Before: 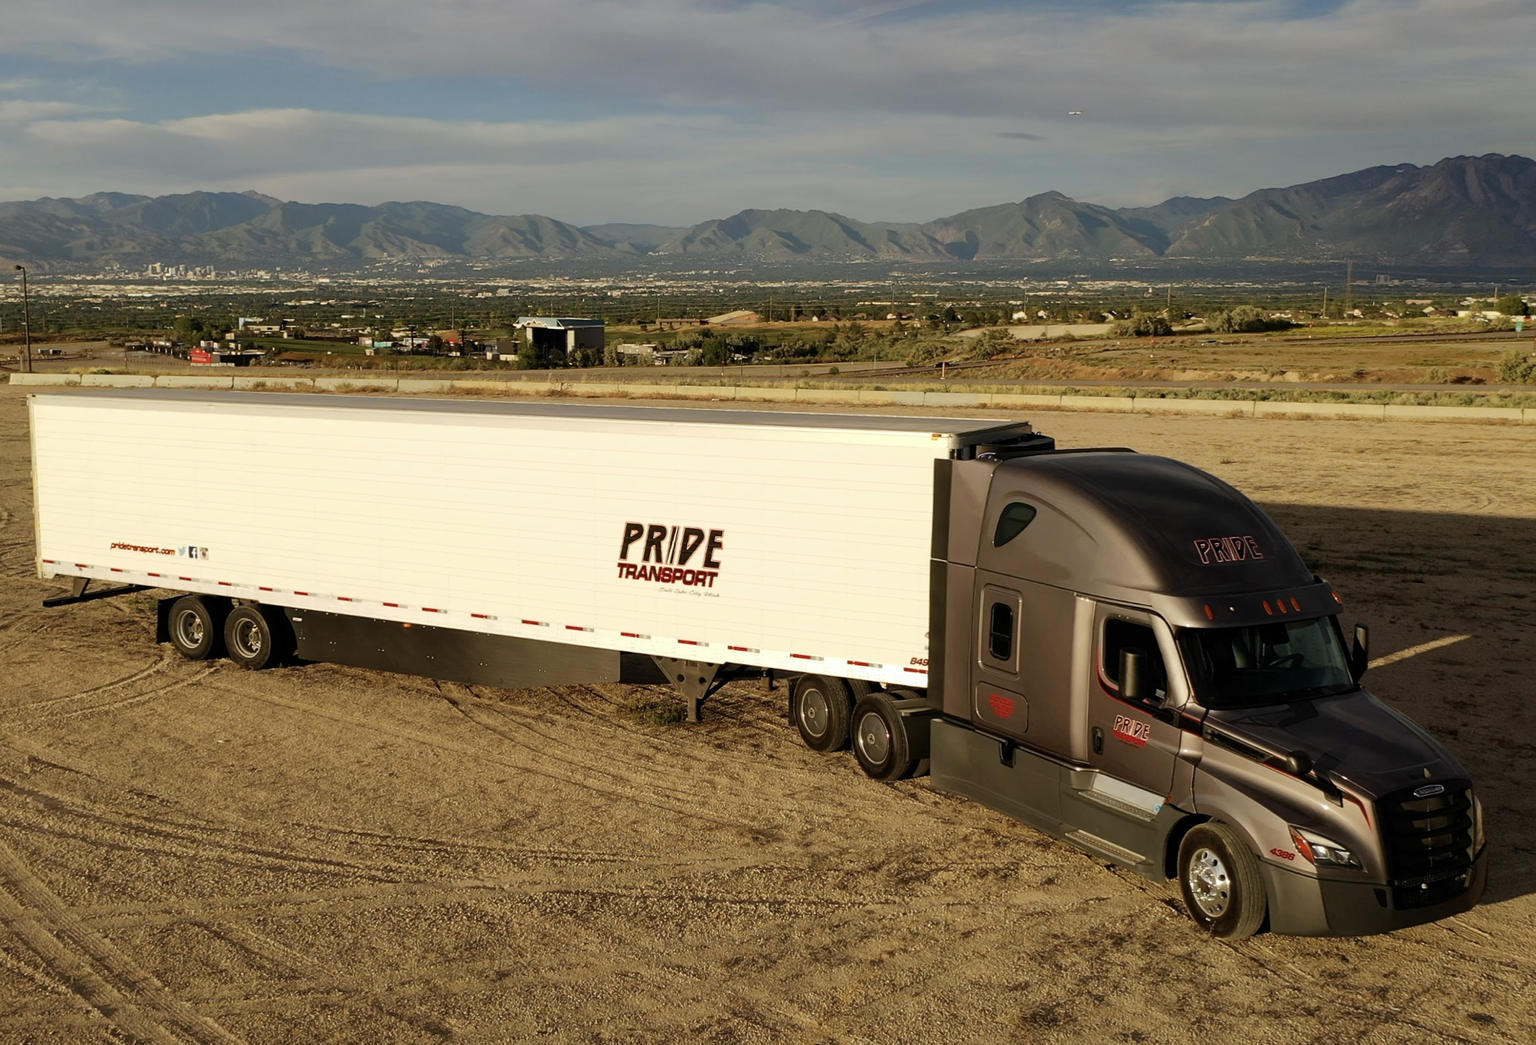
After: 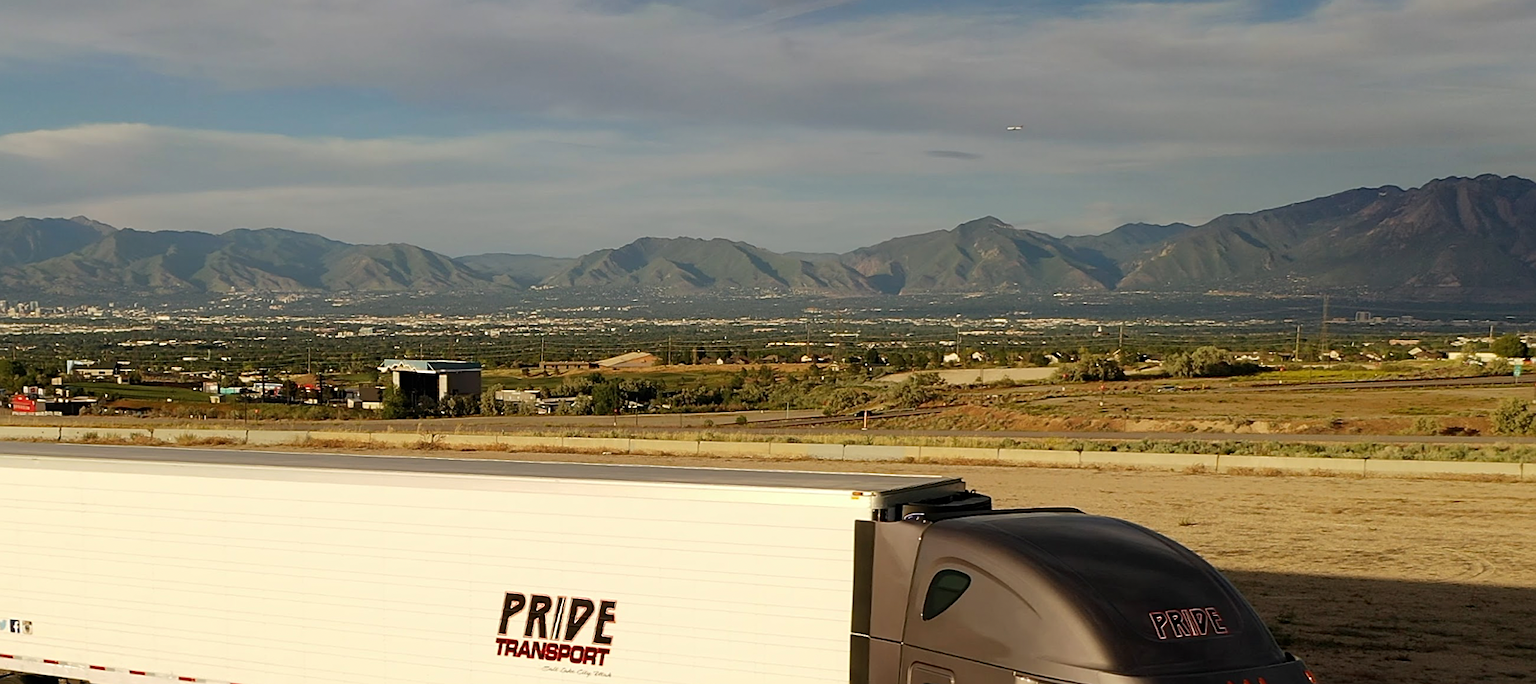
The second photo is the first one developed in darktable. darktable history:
sharpen: on, module defaults
crop and rotate: left 11.756%, bottom 42.201%
